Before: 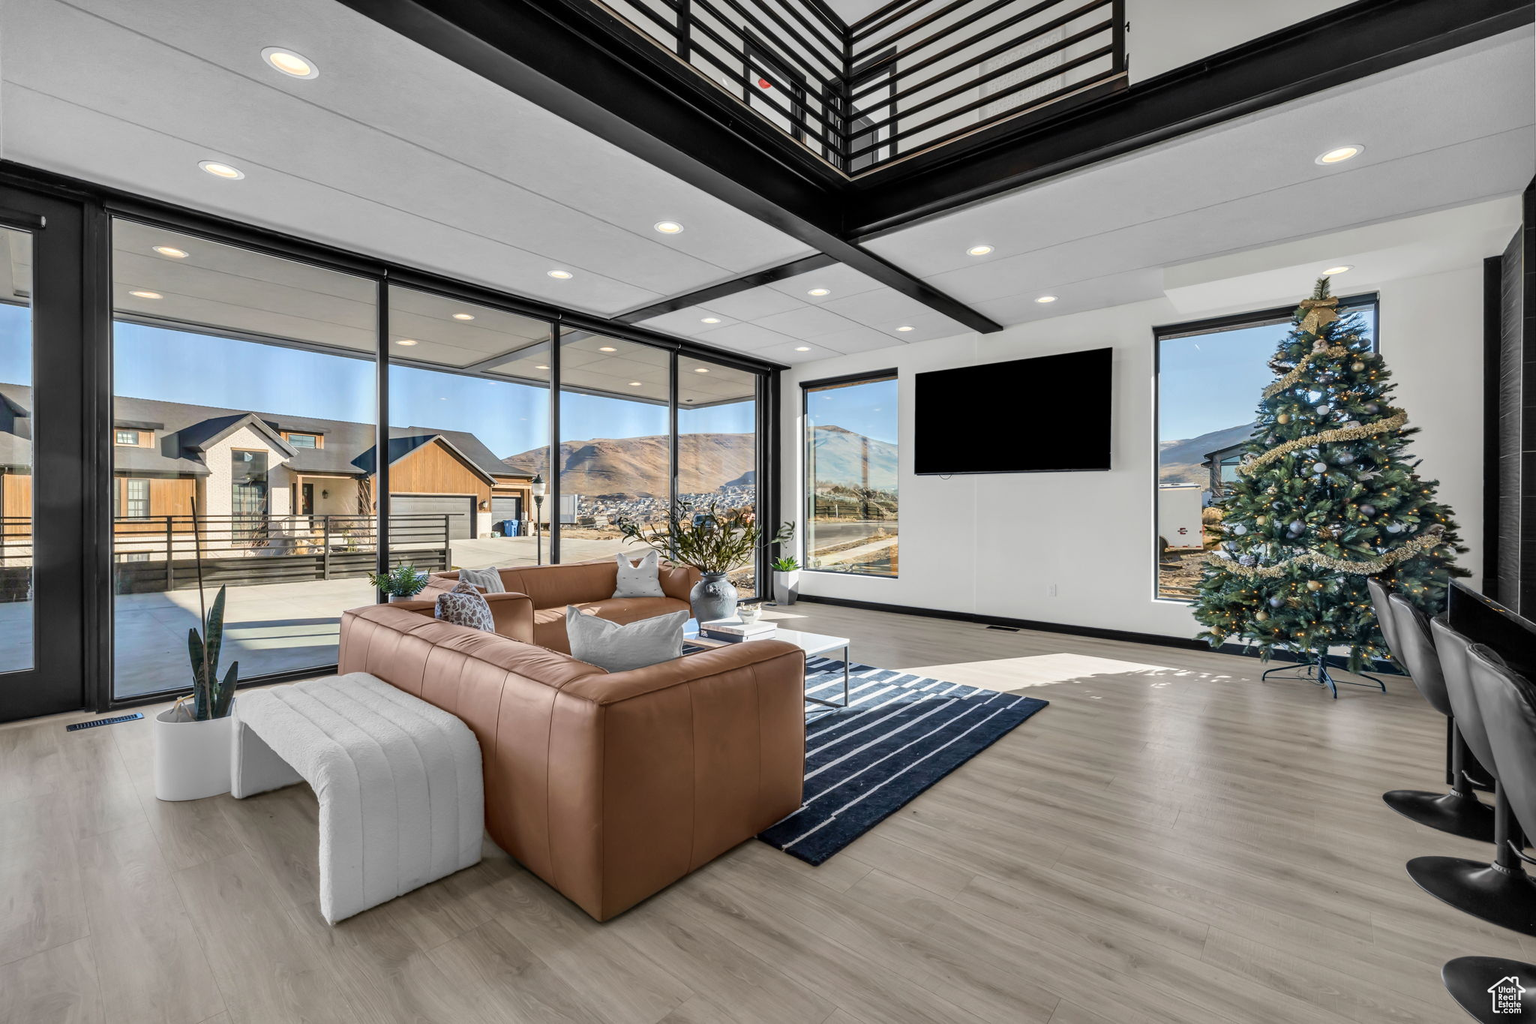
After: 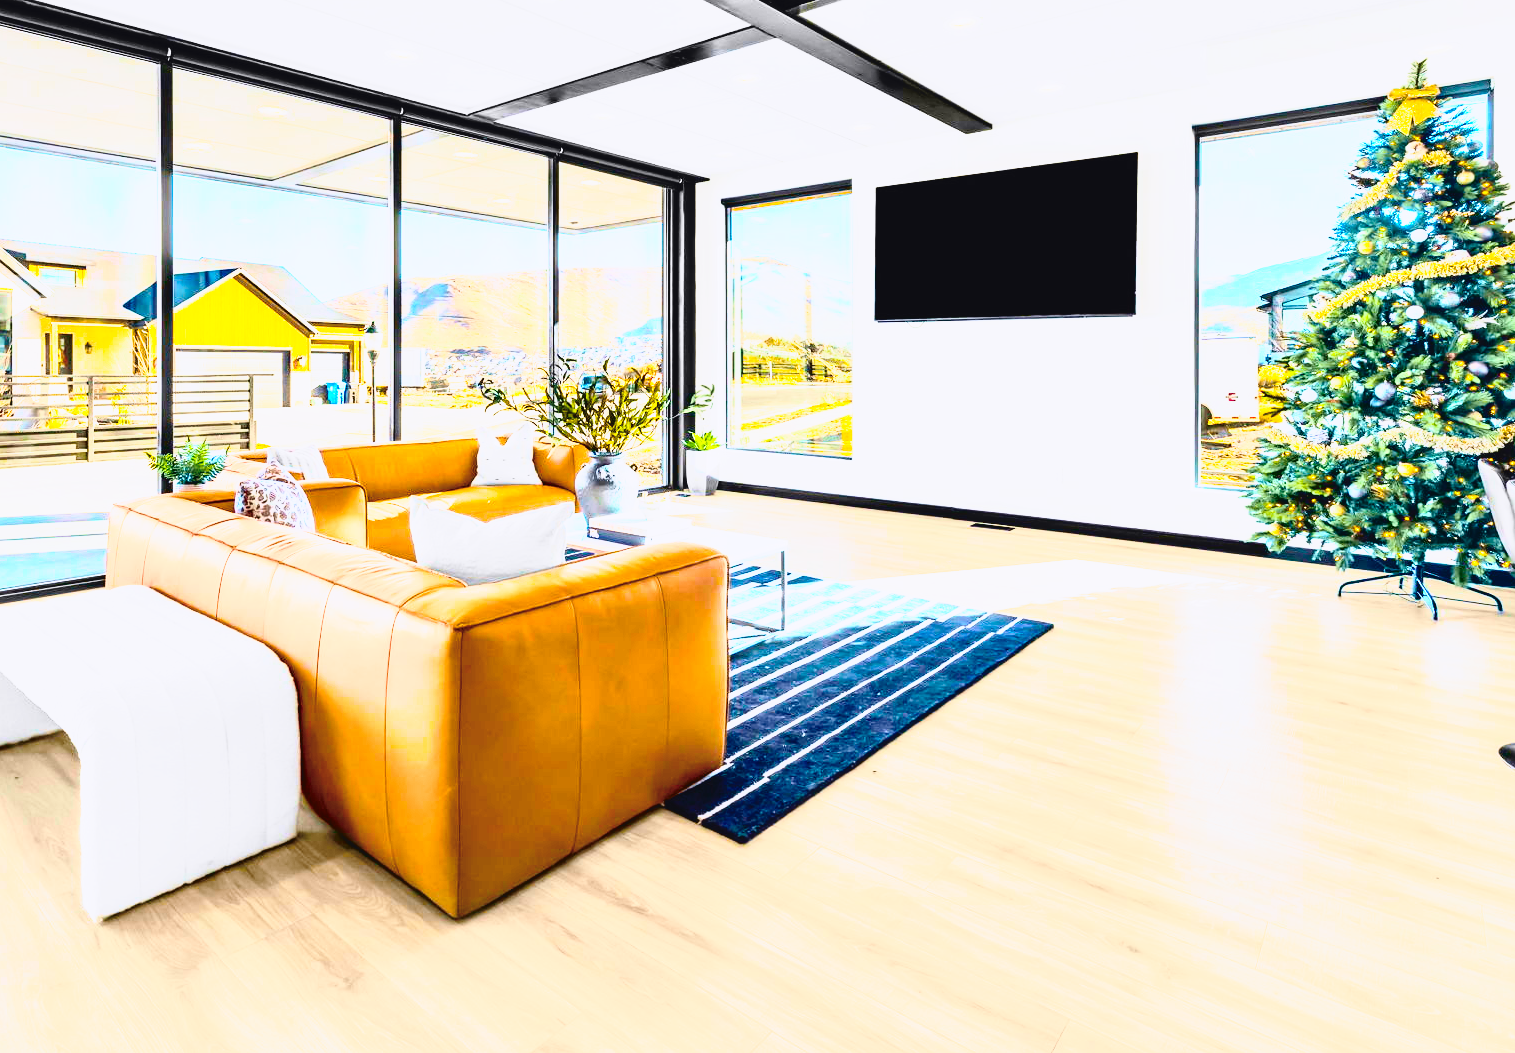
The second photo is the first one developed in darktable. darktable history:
crop: left 16.871%, top 22.857%, right 9.116%
tone curve: curves: ch0 [(0, 0.039) (0.104, 0.094) (0.285, 0.301) (0.673, 0.796) (0.845, 0.932) (0.994, 0.971)]; ch1 [(0, 0) (0.356, 0.385) (0.424, 0.405) (0.498, 0.502) (0.586, 0.57) (0.657, 0.642) (1, 1)]; ch2 [(0, 0) (0.424, 0.438) (0.46, 0.453) (0.515, 0.505) (0.557, 0.57) (0.612, 0.583) (0.722, 0.67) (1, 1)], color space Lab, independent channels, preserve colors none
color balance rgb: linear chroma grading › global chroma 42%, perceptual saturation grading › global saturation 42%, perceptual brilliance grading › global brilliance 25%, global vibrance 33%
base curve: curves: ch0 [(0, 0) (0.012, 0.01) (0.073, 0.168) (0.31, 0.711) (0.645, 0.957) (1, 1)], preserve colors none
